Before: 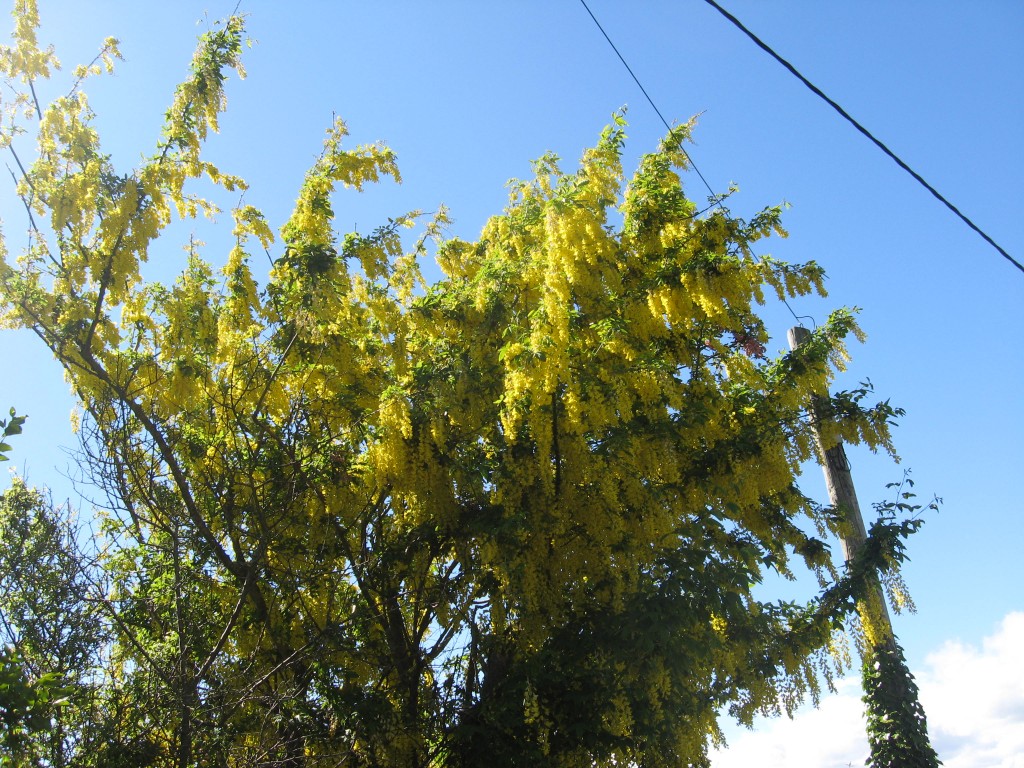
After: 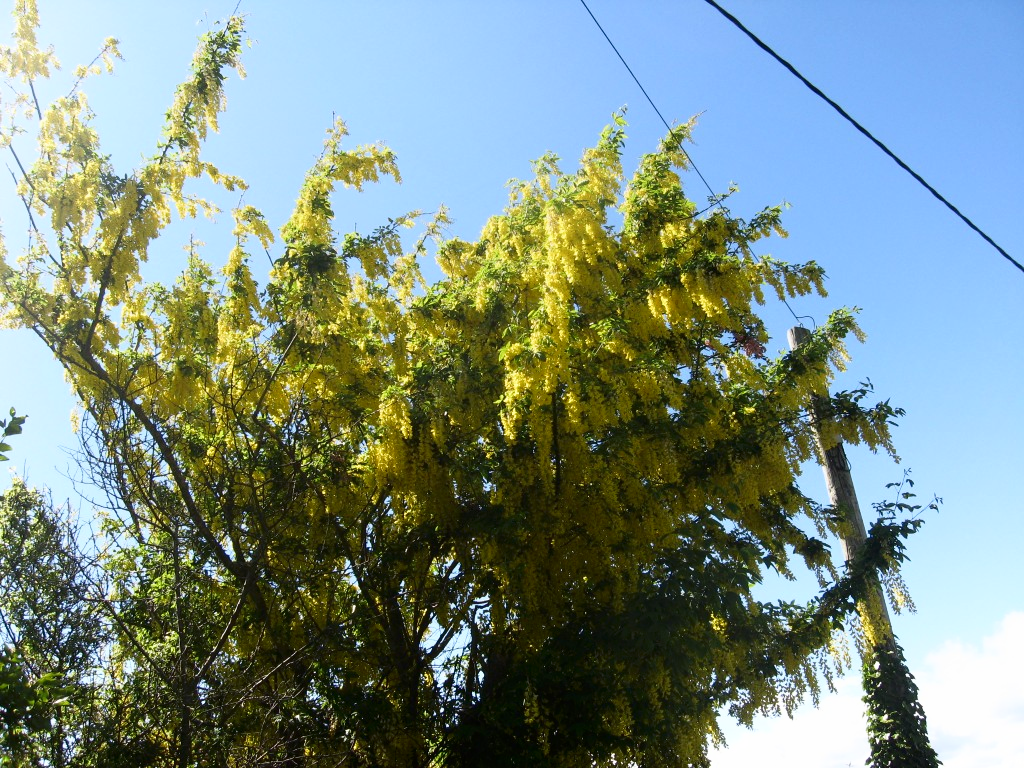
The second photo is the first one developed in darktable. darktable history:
shadows and highlights: shadows -62.88, white point adjustment -5.08, highlights 59.82
